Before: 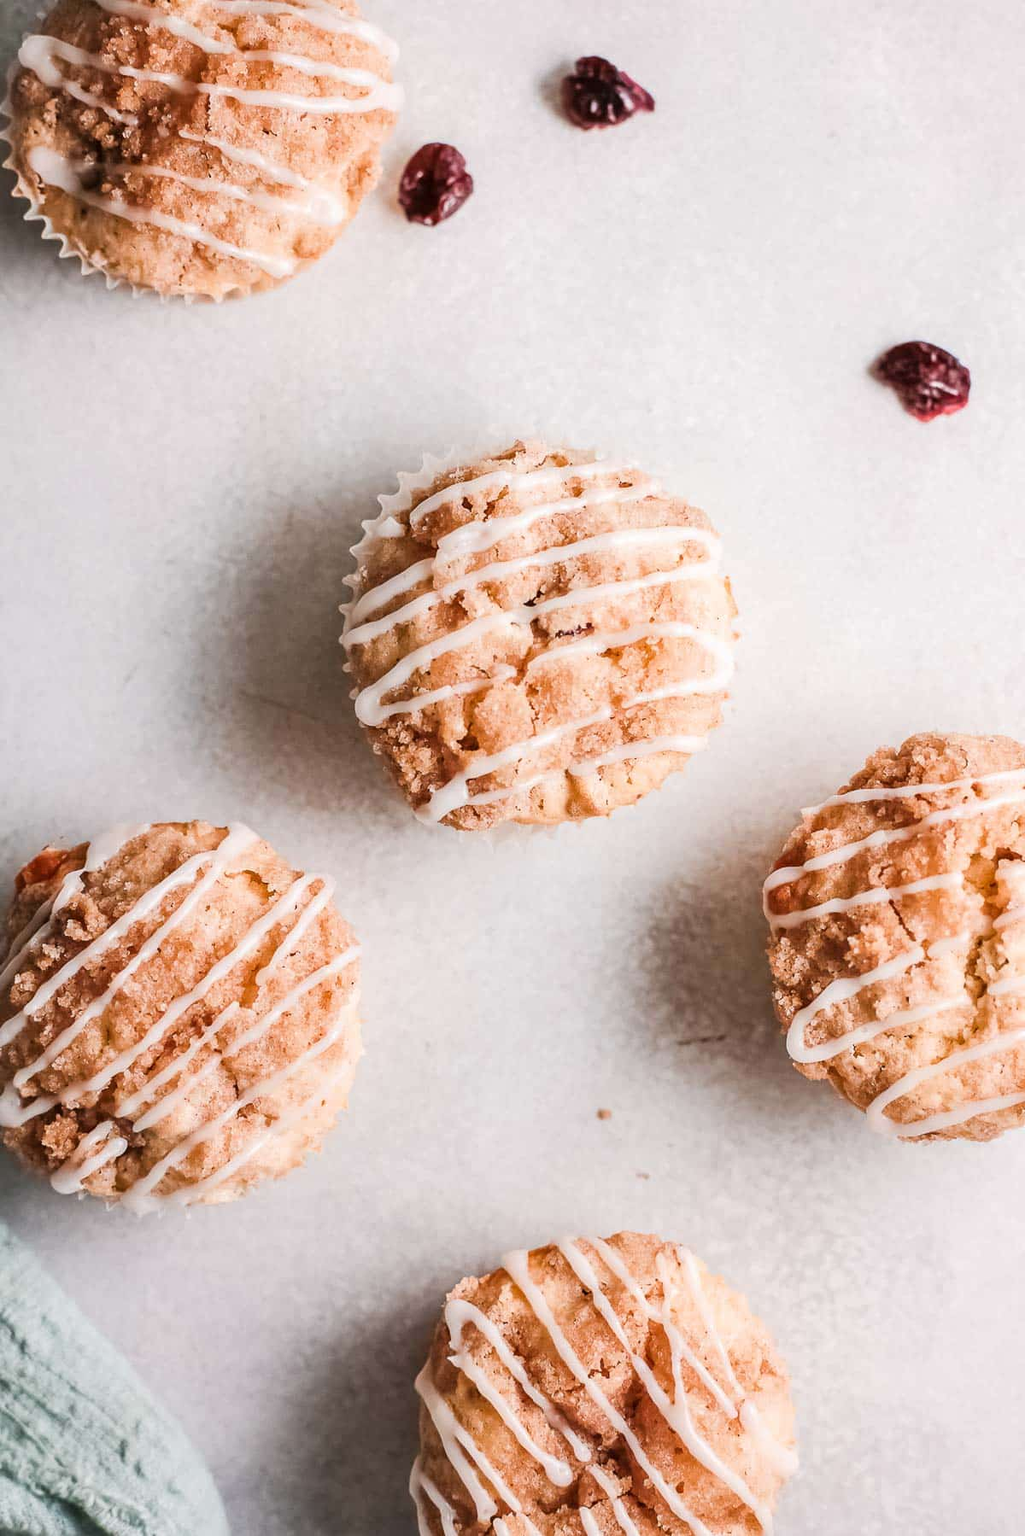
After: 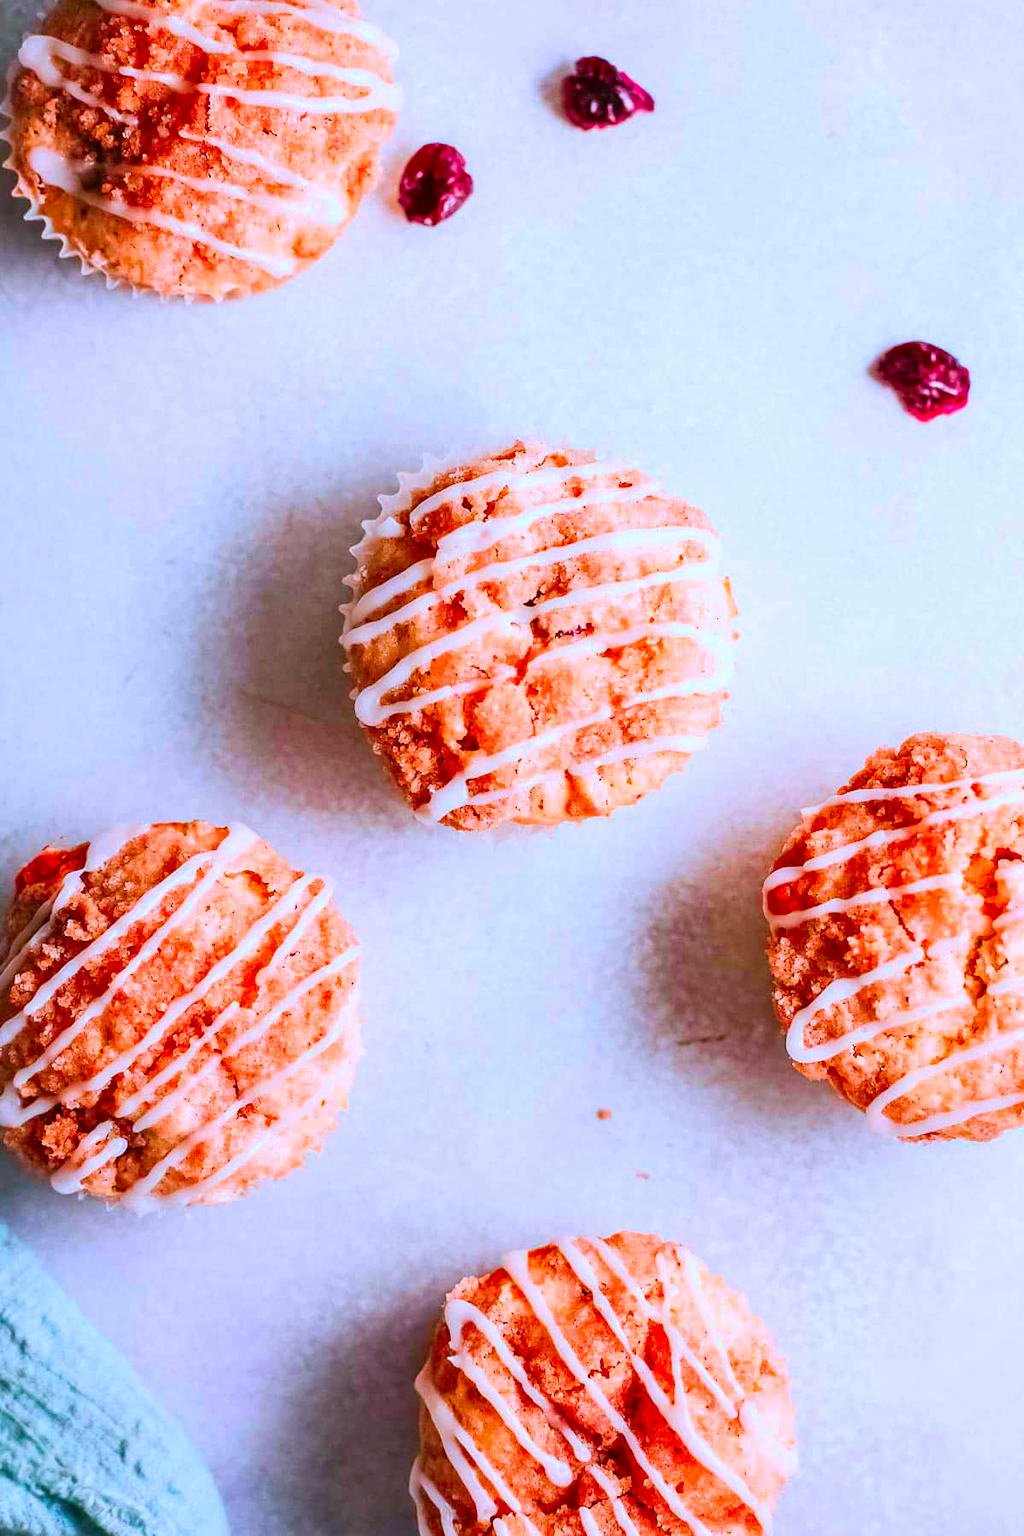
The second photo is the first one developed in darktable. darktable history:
color calibration: illuminant as shot in camera, x 0.369, y 0.376, temperature 4328.46 K, gamut compression 3
color correction: highlights a* 1.59, highlights b* -1.7, saturation 2.48
tone equalizer: on, module defaults
